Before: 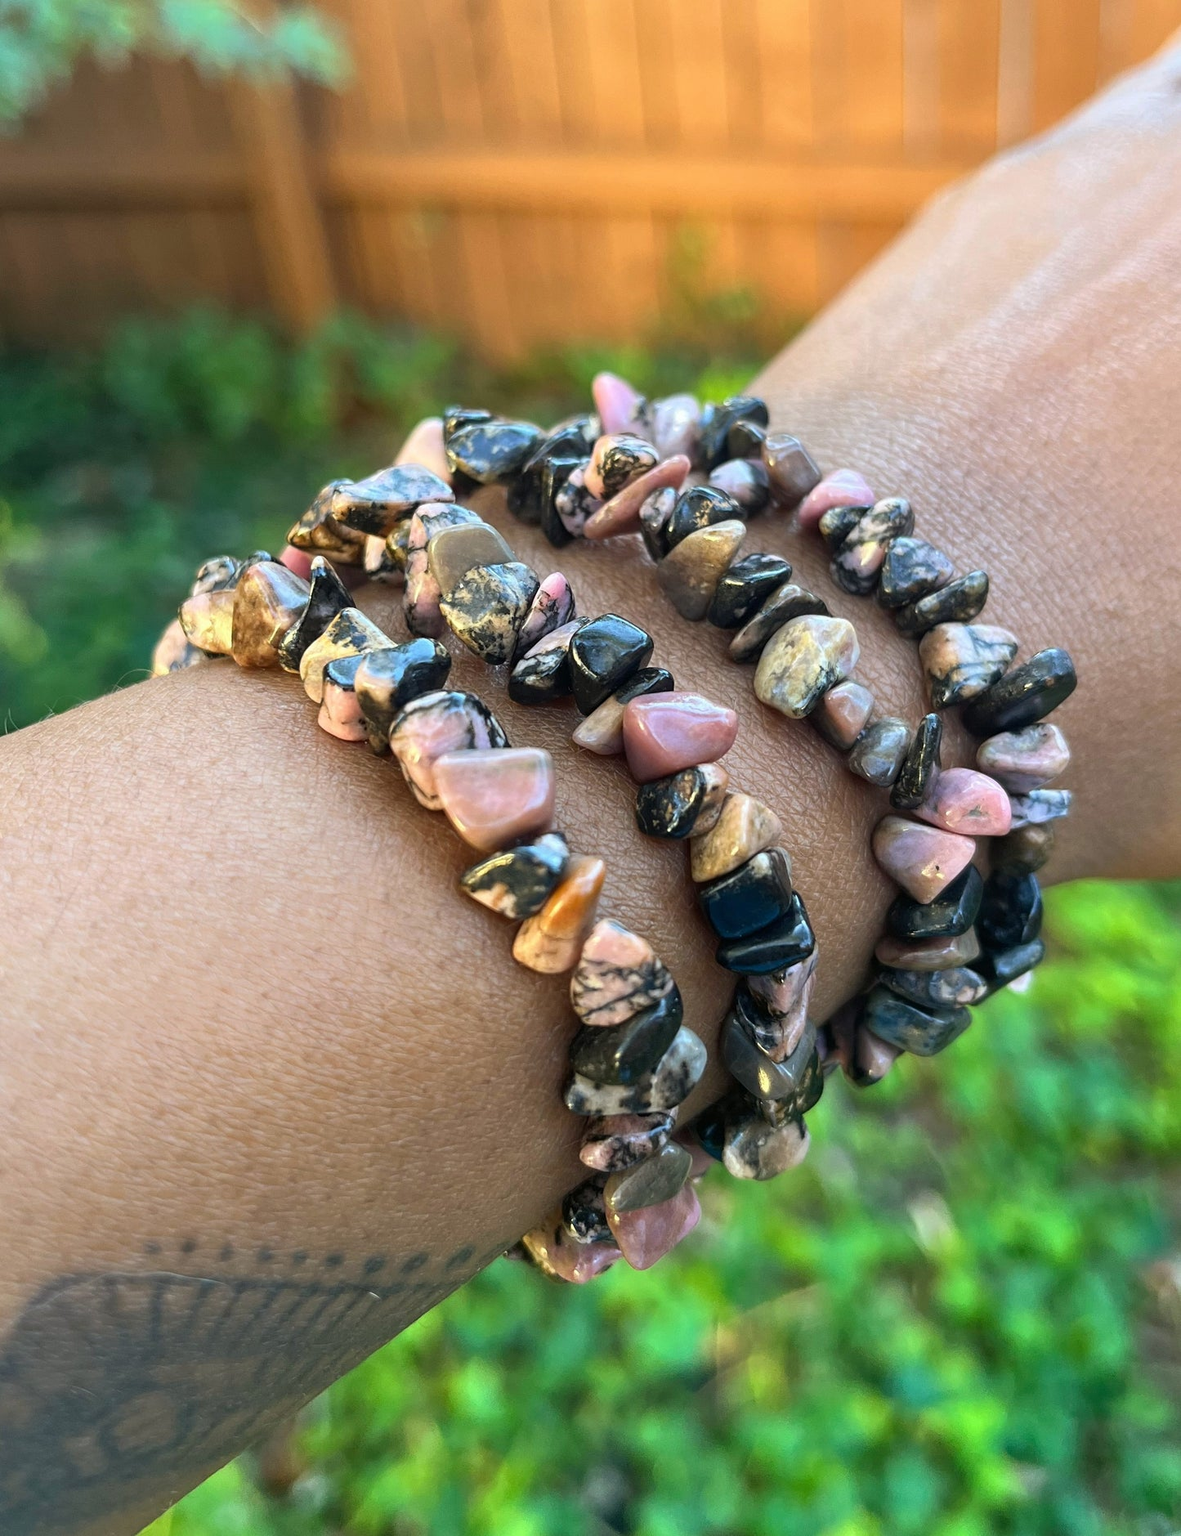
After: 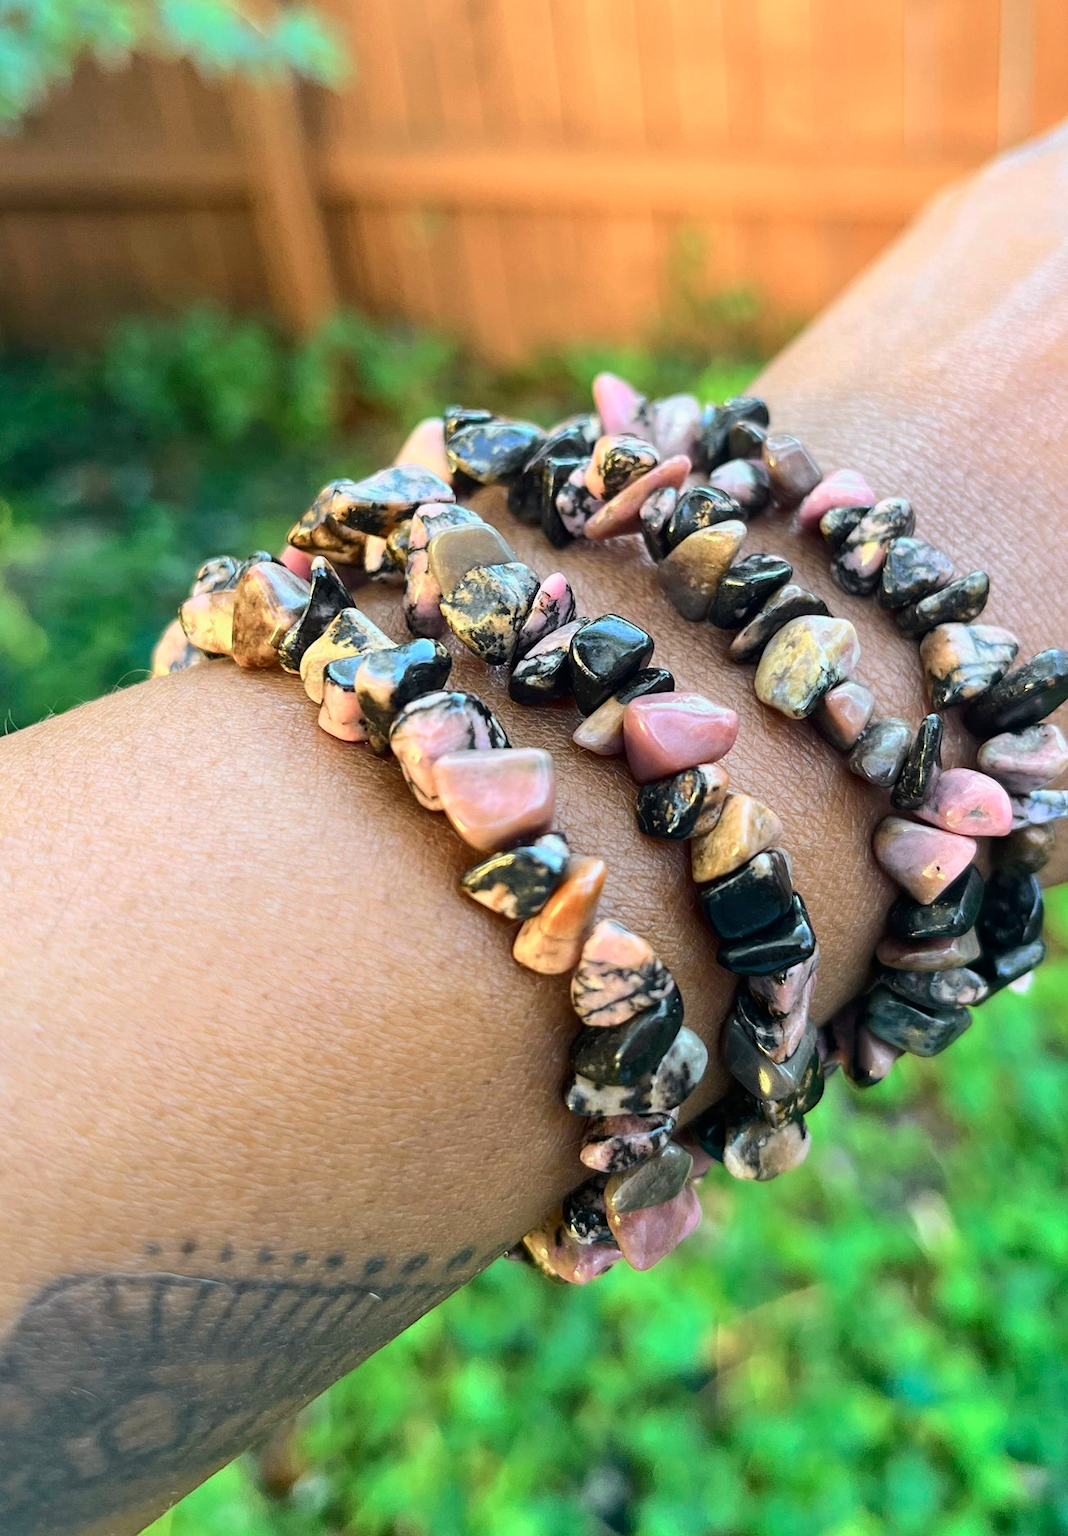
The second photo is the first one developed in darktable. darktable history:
tone curve: curves: ch0 [(0, 0) (0.035, 0.017) (0.131, 0.108) (0.279, 0.279) (0.476, 0.554) (0.617, 0.693) (0.704, 0.77) (0.801, 0.854) (0.895, 0.927) (1, 0.976)]; ch1 [(0, 0) (0.318, 0.278) (0.444, 0.427) (0.493, 0.493) (0.537, 0.547) (0.594, 0.616) (0.746, 0.764) (1, 1)]; ch2 [(0, 0) (0.316, 0.292) (0.381, 0.37) (0.423, 0.448) (0.476, 0.482) (0.502, 0.498) (0.529, 0.532) (0.583, 0.608) (0.639, 0.657) (0.7, 0.7) (0.861, 0.808) (1, 0.951)], color space Lab, independent channels, preserve colors none
crop: right 9.509%, bottom 0.031%
